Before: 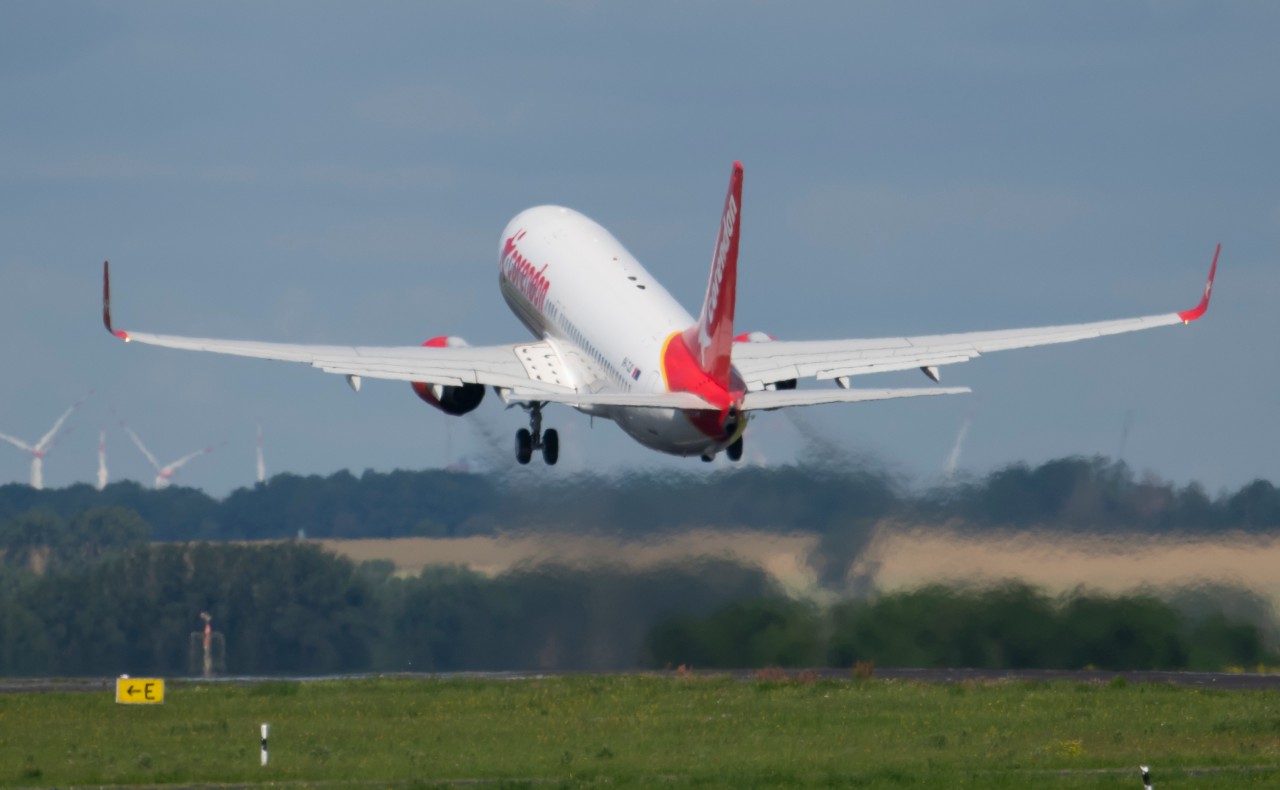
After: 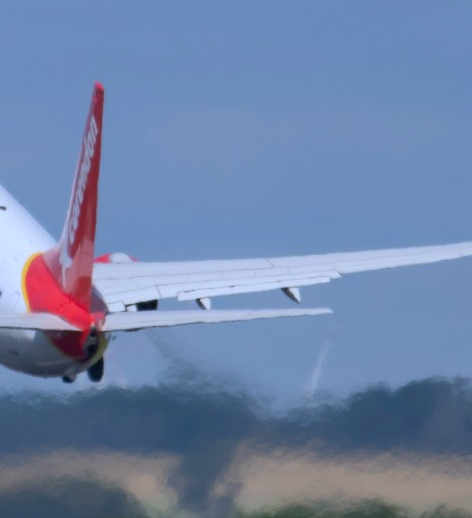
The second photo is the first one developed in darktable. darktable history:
shadows and highlights: on, module defaults
crop and rotate: left 49.936%, top 10.094%, right 13.136%, bottom 24.256%
white balance: red 0.948, green 1.02, blue 1.176
contrast brightness saturation: contrast 0.05
